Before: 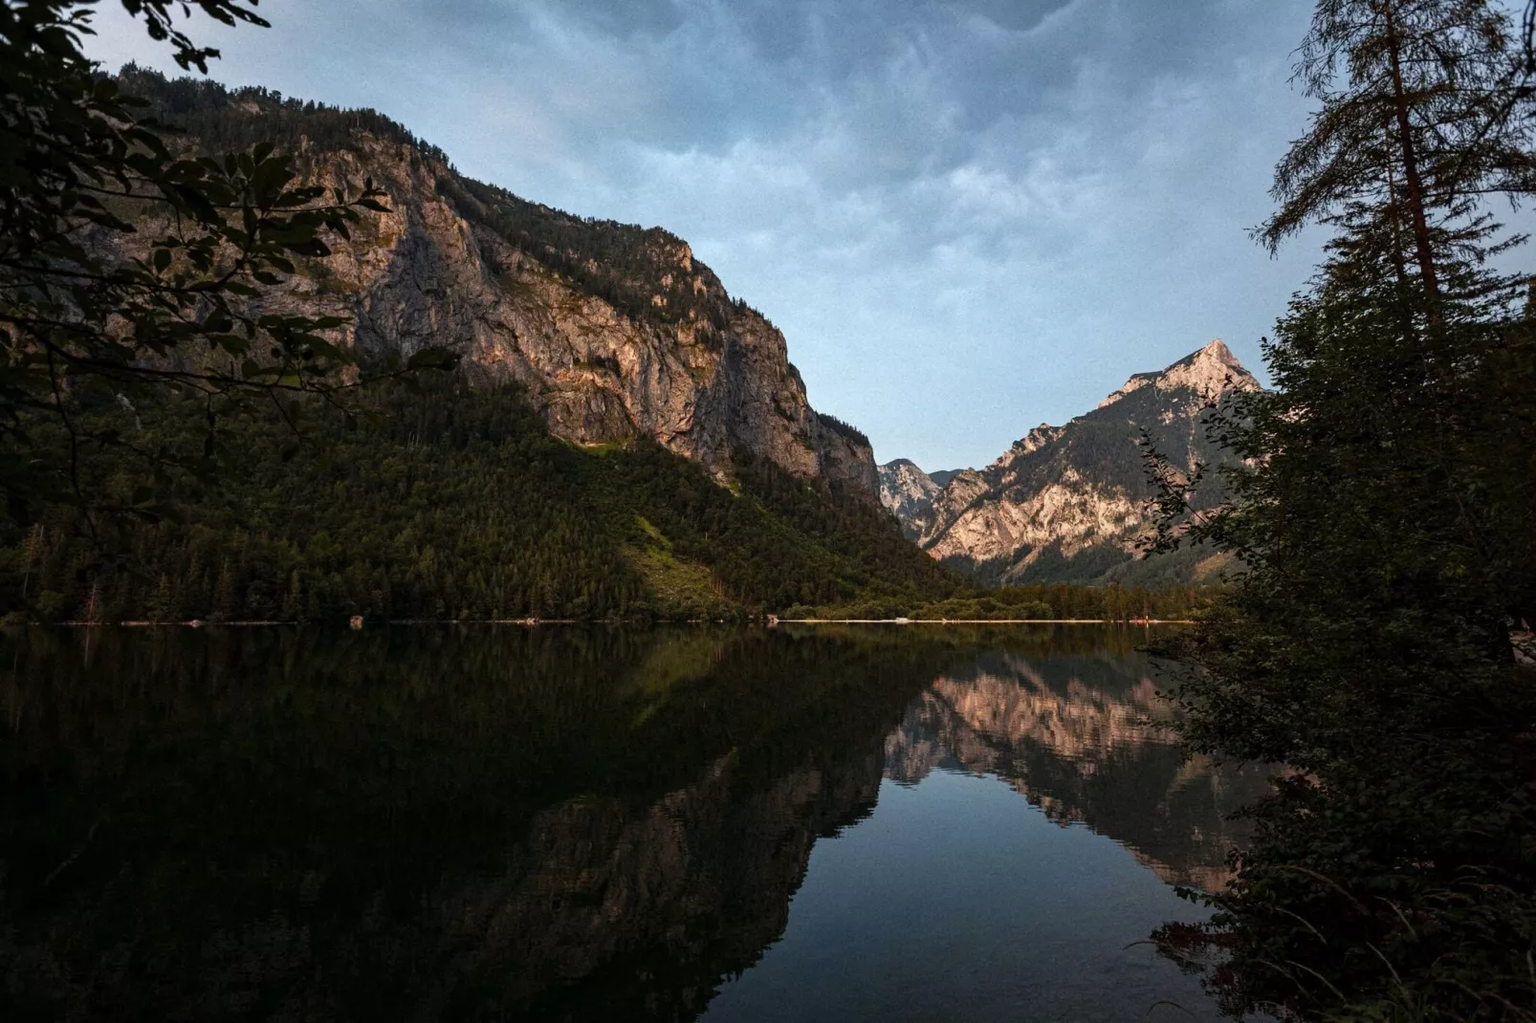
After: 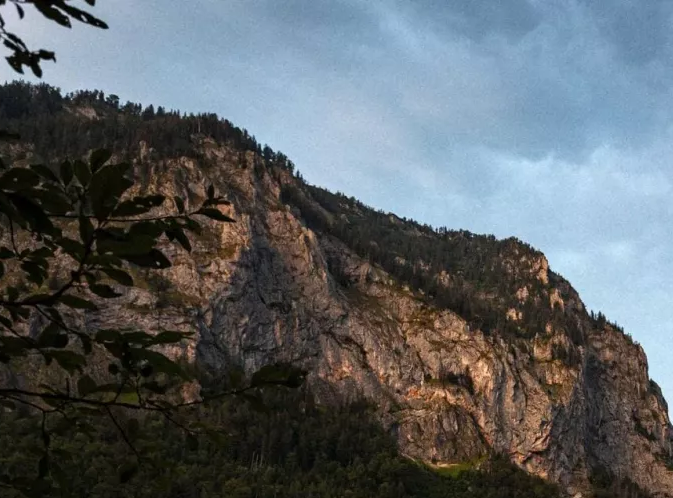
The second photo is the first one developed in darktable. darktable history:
crop and rotate: left 10.914%, top 0.054%, right 47.165%, bottom 53.366%
